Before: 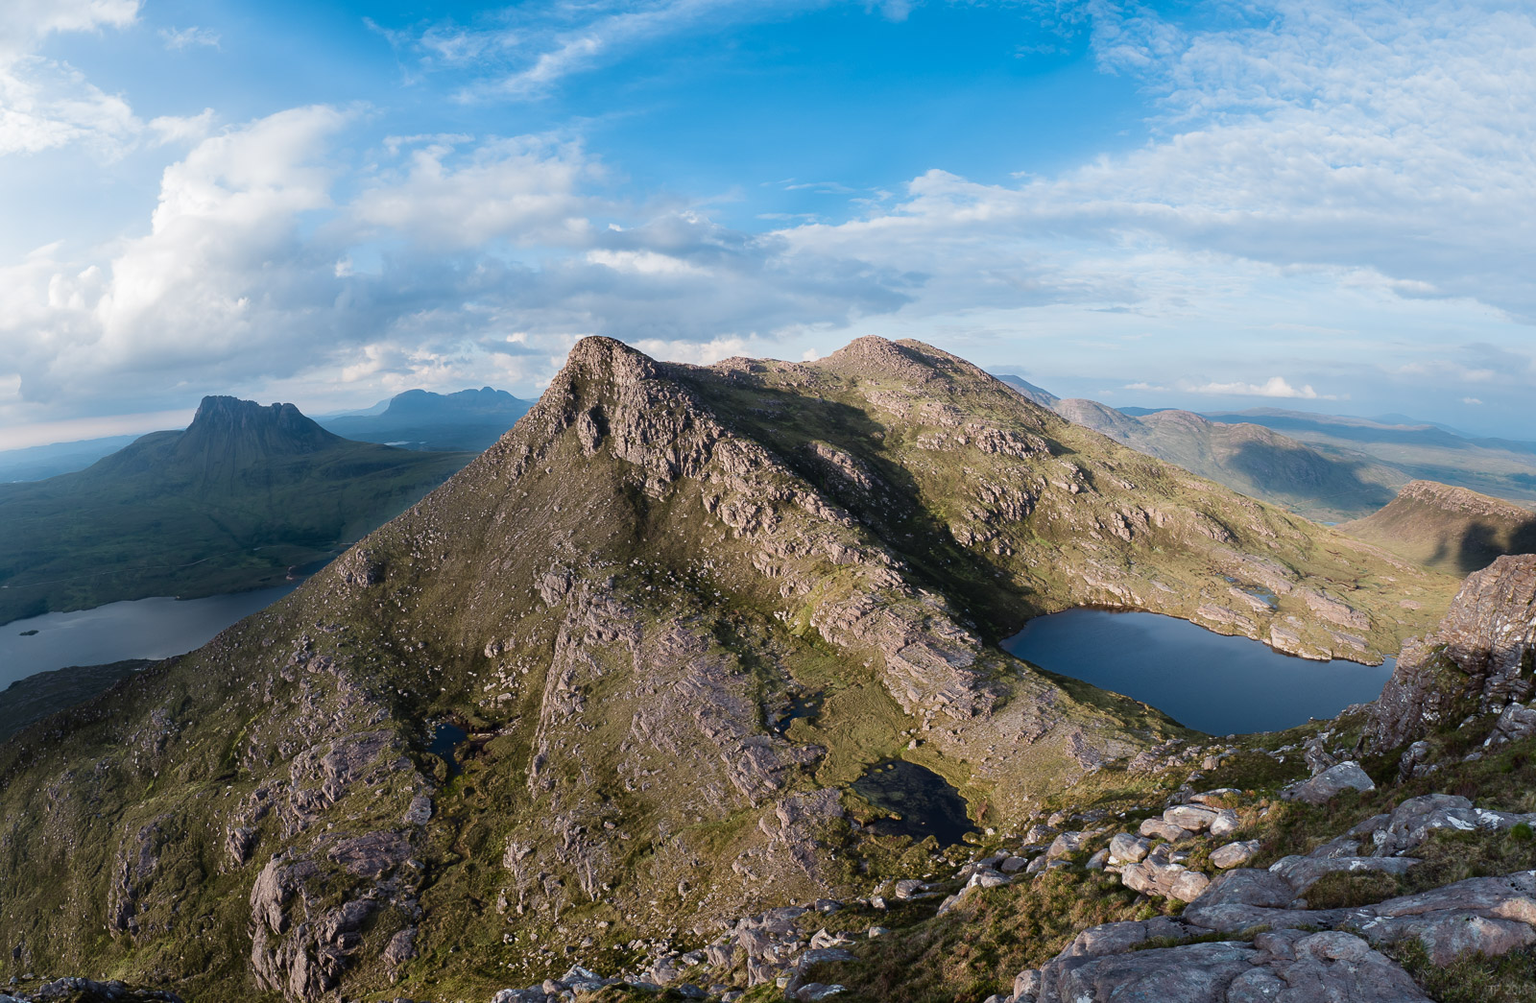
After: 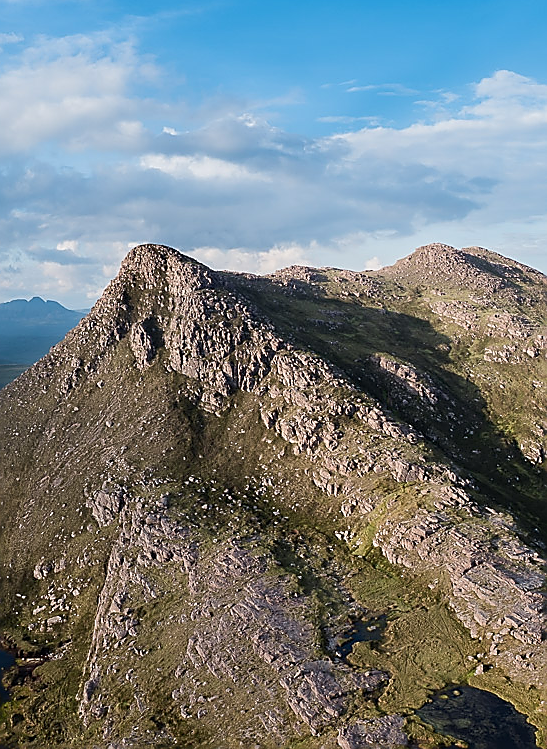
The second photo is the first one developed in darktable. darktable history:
sharpen: radius 1.367, amount 1.251, threshold 0.652
crop and rotate: left 29.538%, top 10.158%, right 36.272%, bottom 18.138%
